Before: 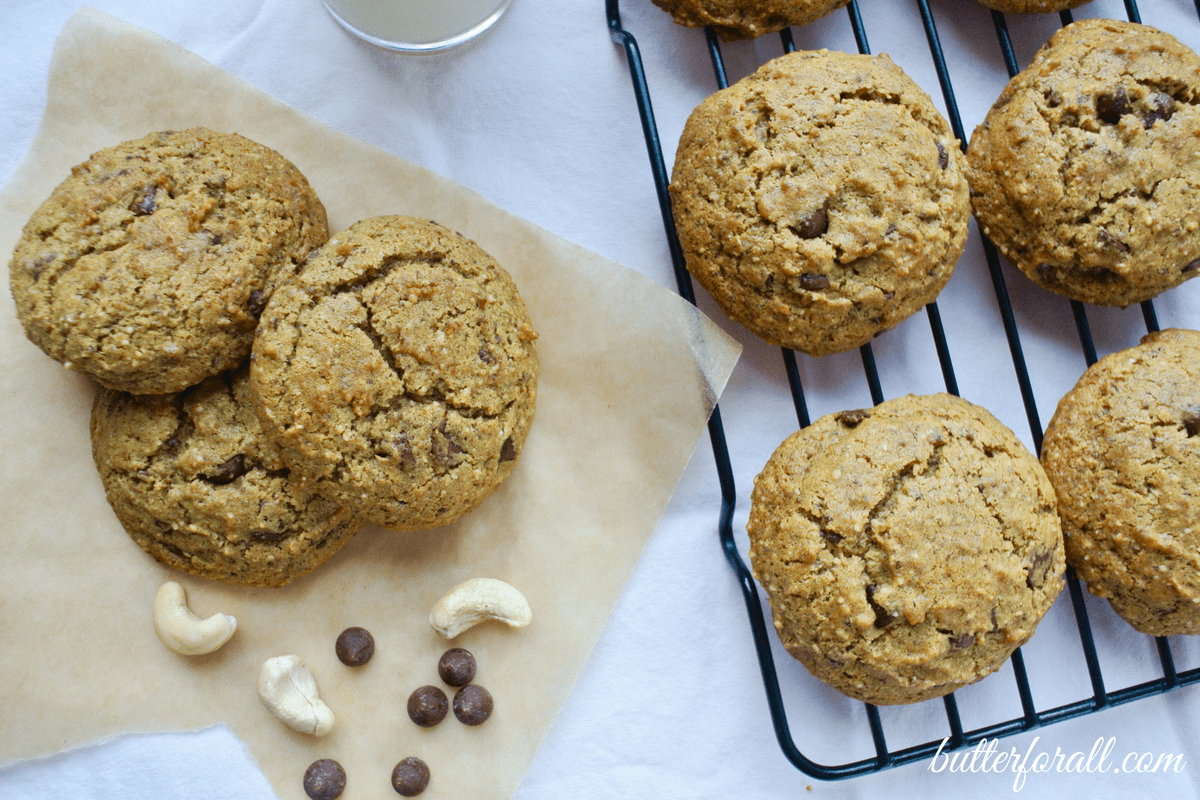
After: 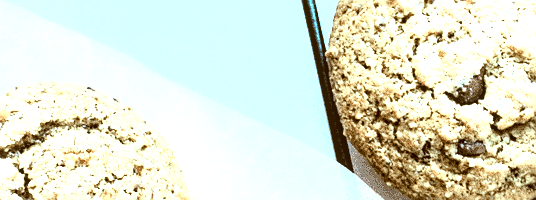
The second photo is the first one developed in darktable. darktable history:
white balance: red 1.029, blue 0.92
crop: left 28.64%, top 16.832%, right 26.637%, bottom 58.055%
exposure: exposure 0.669 EV, compensate highlight preservation false
color correction: highlights a* -14.62, highlights b* -16.22, shadows a* 10.12, shadows b* 29.4
sharpen: on, module defaults
contrast brightness saturation: contrast 0.43, brightness 0.56, saturation -0.19
local contrast: on, module defaults
levels: levels [0.182, 0.542, 0.902]
